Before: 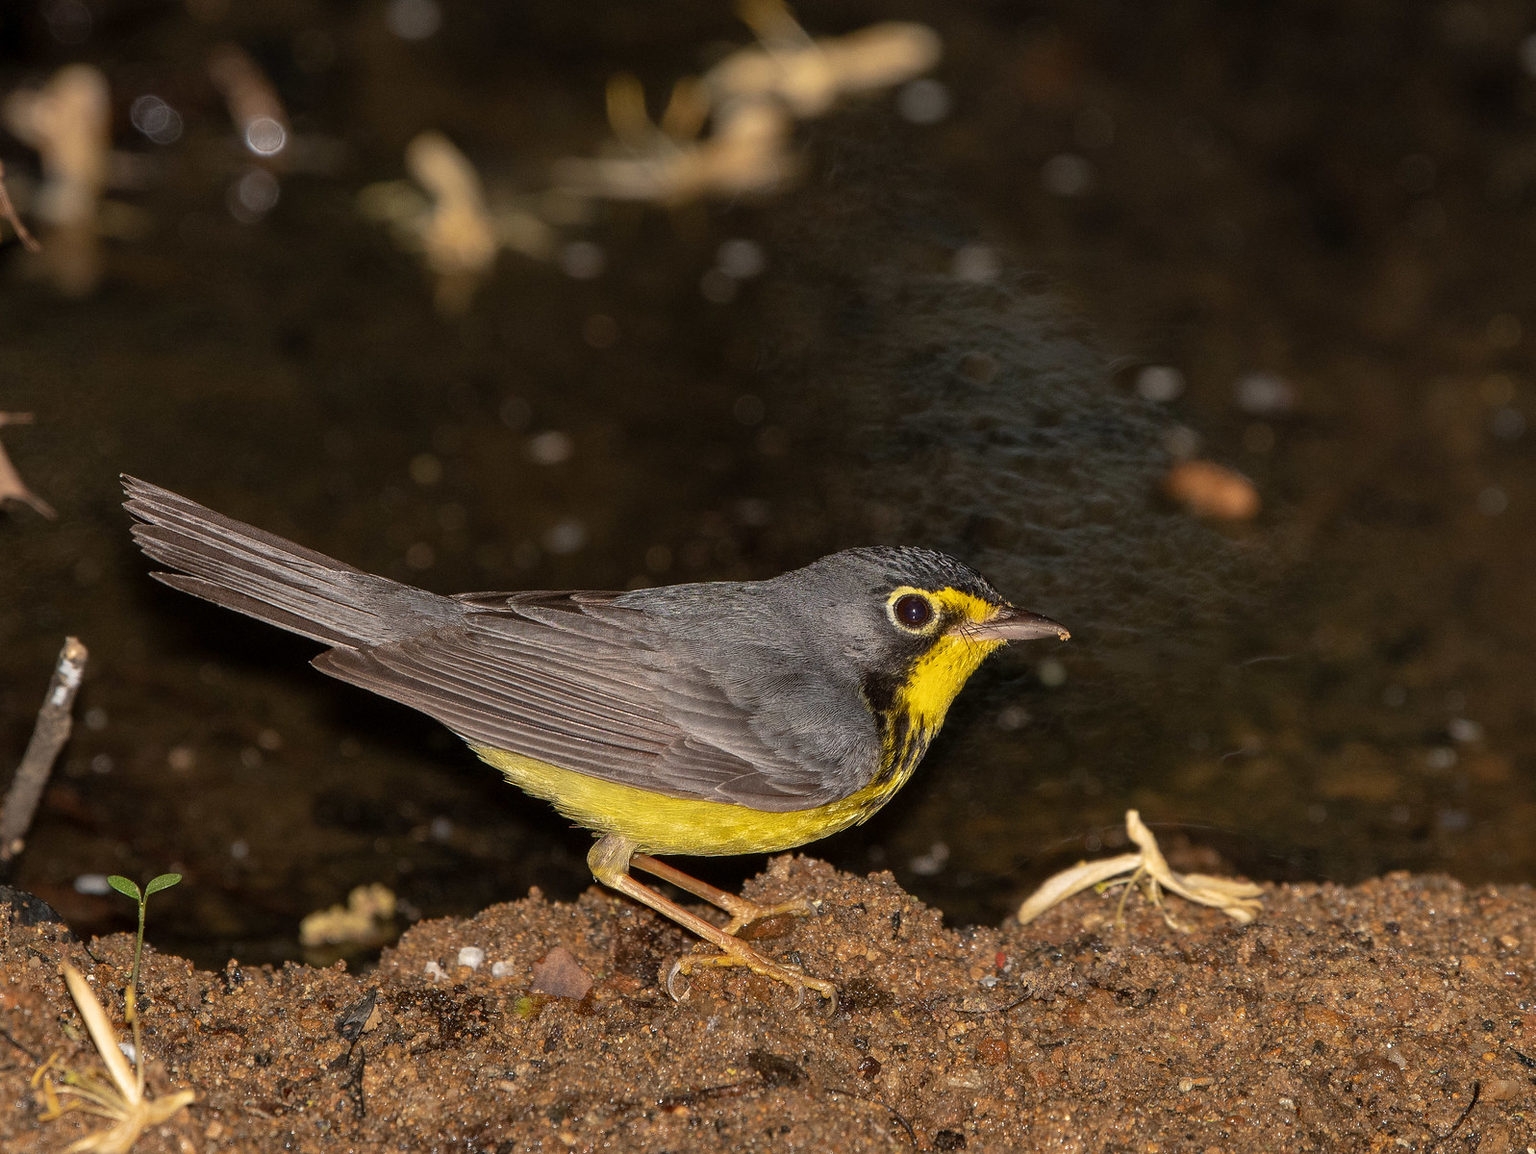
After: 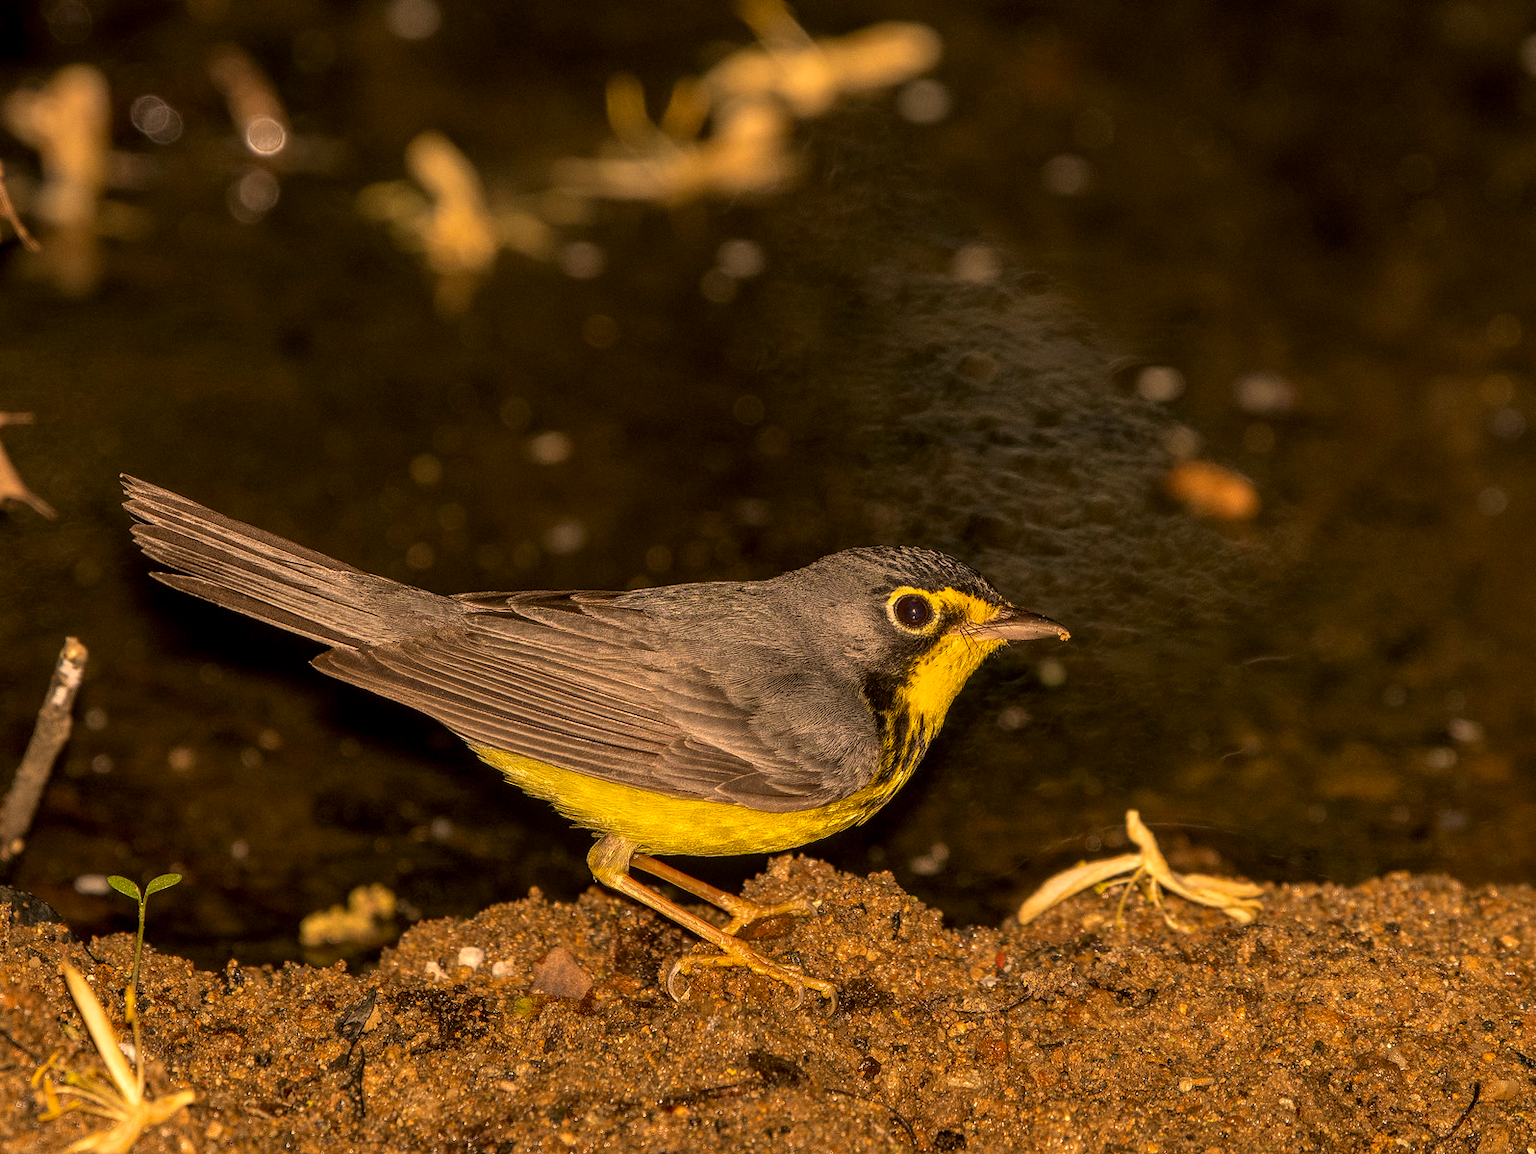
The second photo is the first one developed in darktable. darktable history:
local contrast: detail 130%
color correction: highlights a* 18.45, highlights b* 36.09, shadows a* 1.37, shadows b* 6.7, saturation 1.01
